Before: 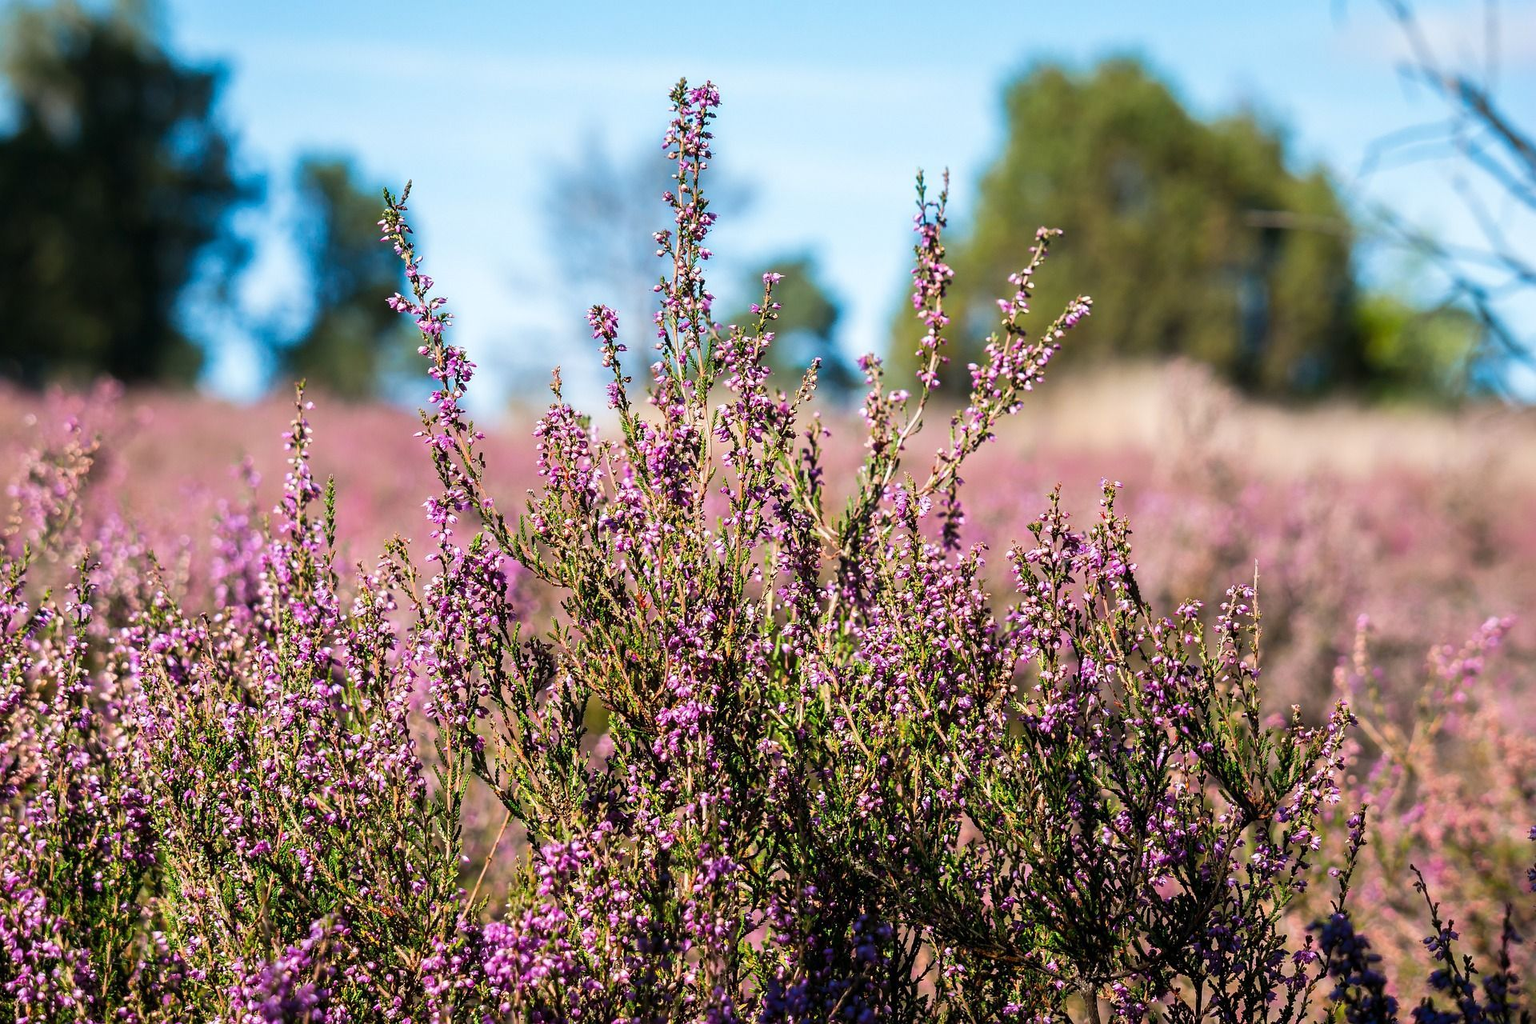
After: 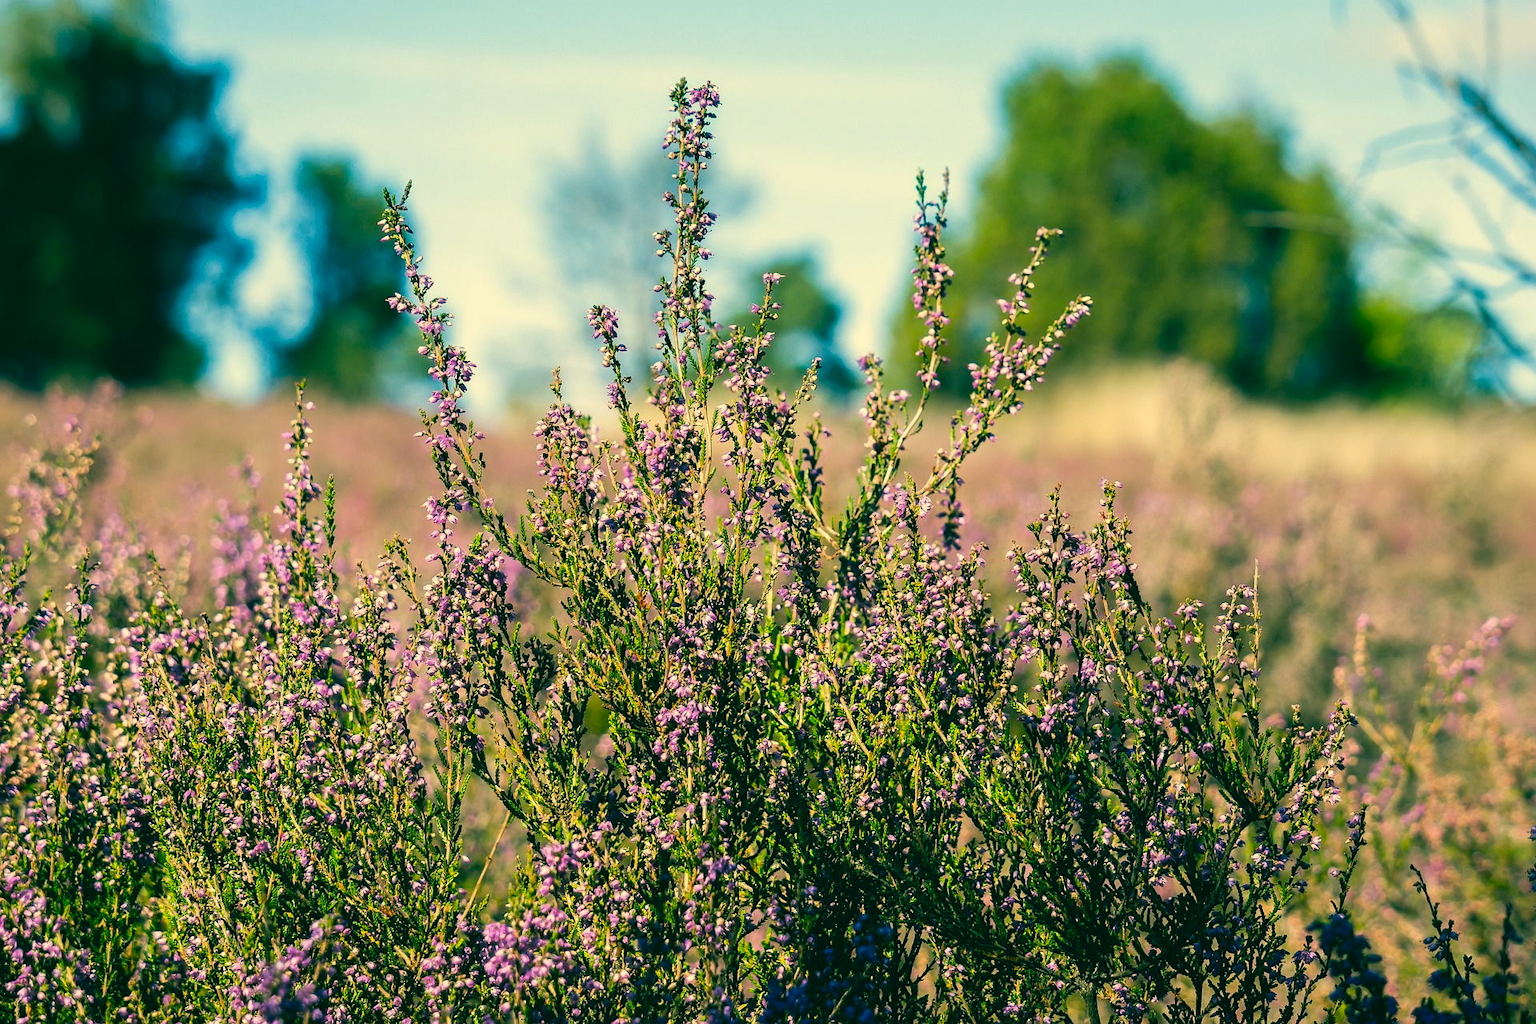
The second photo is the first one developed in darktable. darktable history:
white balance: red 1.009, blue 1.027
color correction: highlights a* 1.83, highlights b* 34.02, shadows a* -36.68, shadows b* -5.48
